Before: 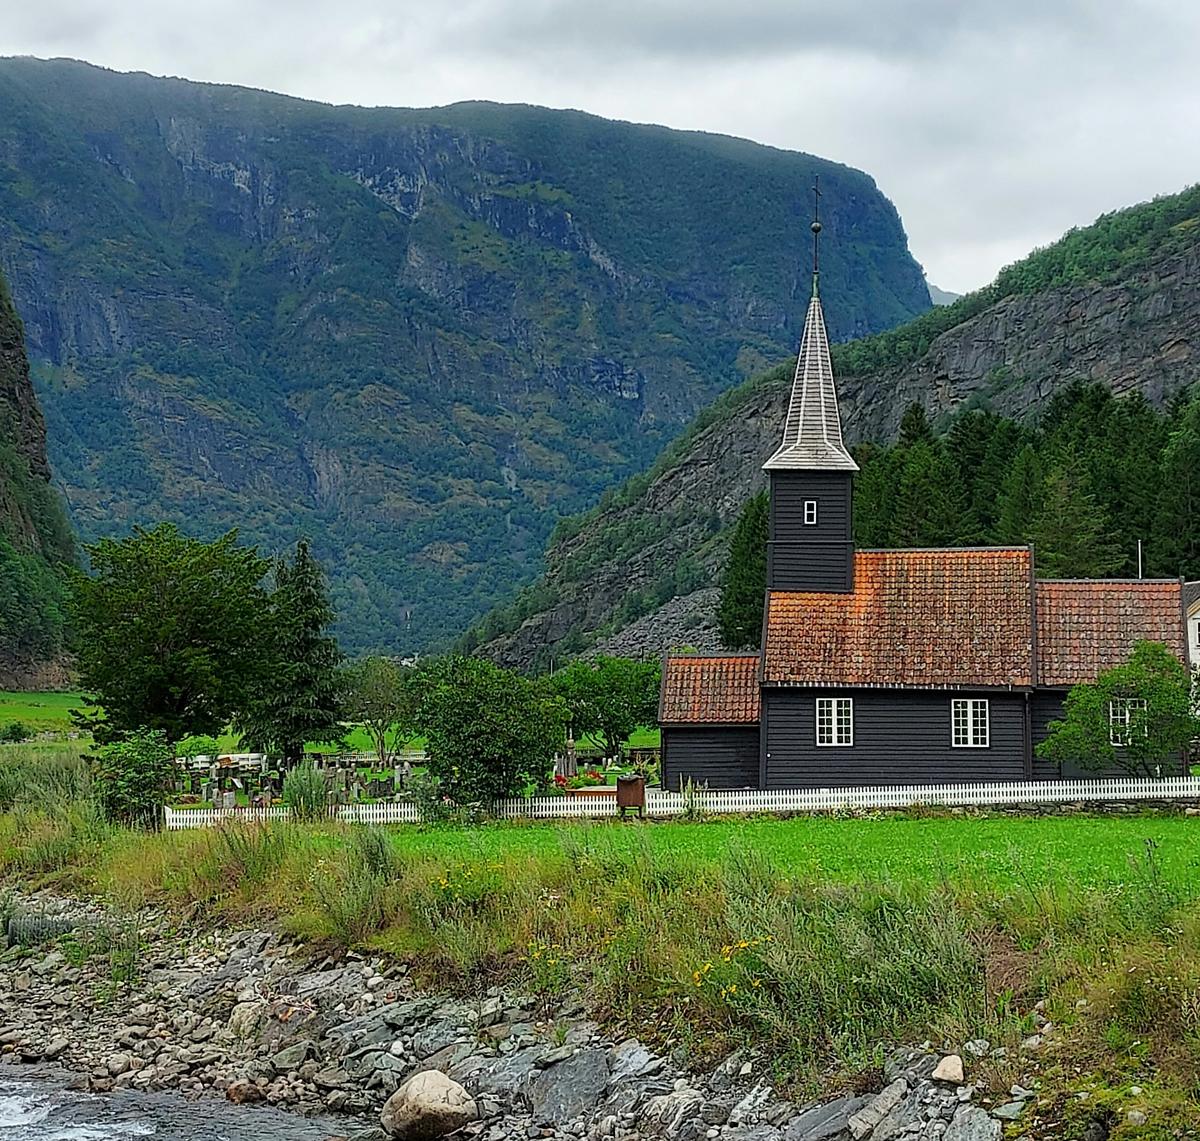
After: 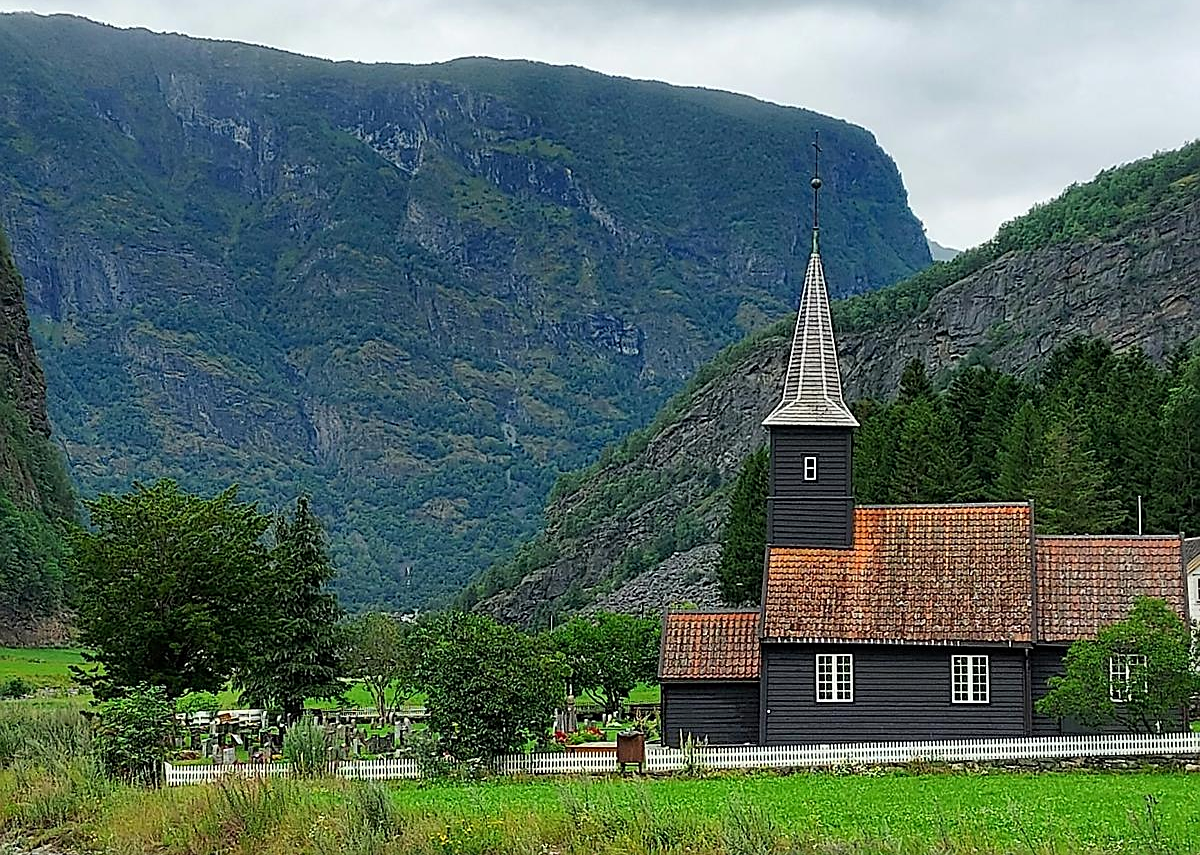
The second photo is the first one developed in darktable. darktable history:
sharpen: on, module defaults
contrast brightness saturation: contrast 0.05
crop: top 3.857%, bottom 21.132%
shadows and highlights: radius 125.46, shadows 30.51, highlights -30.51, low approximation 0.01, soften with gaussian
